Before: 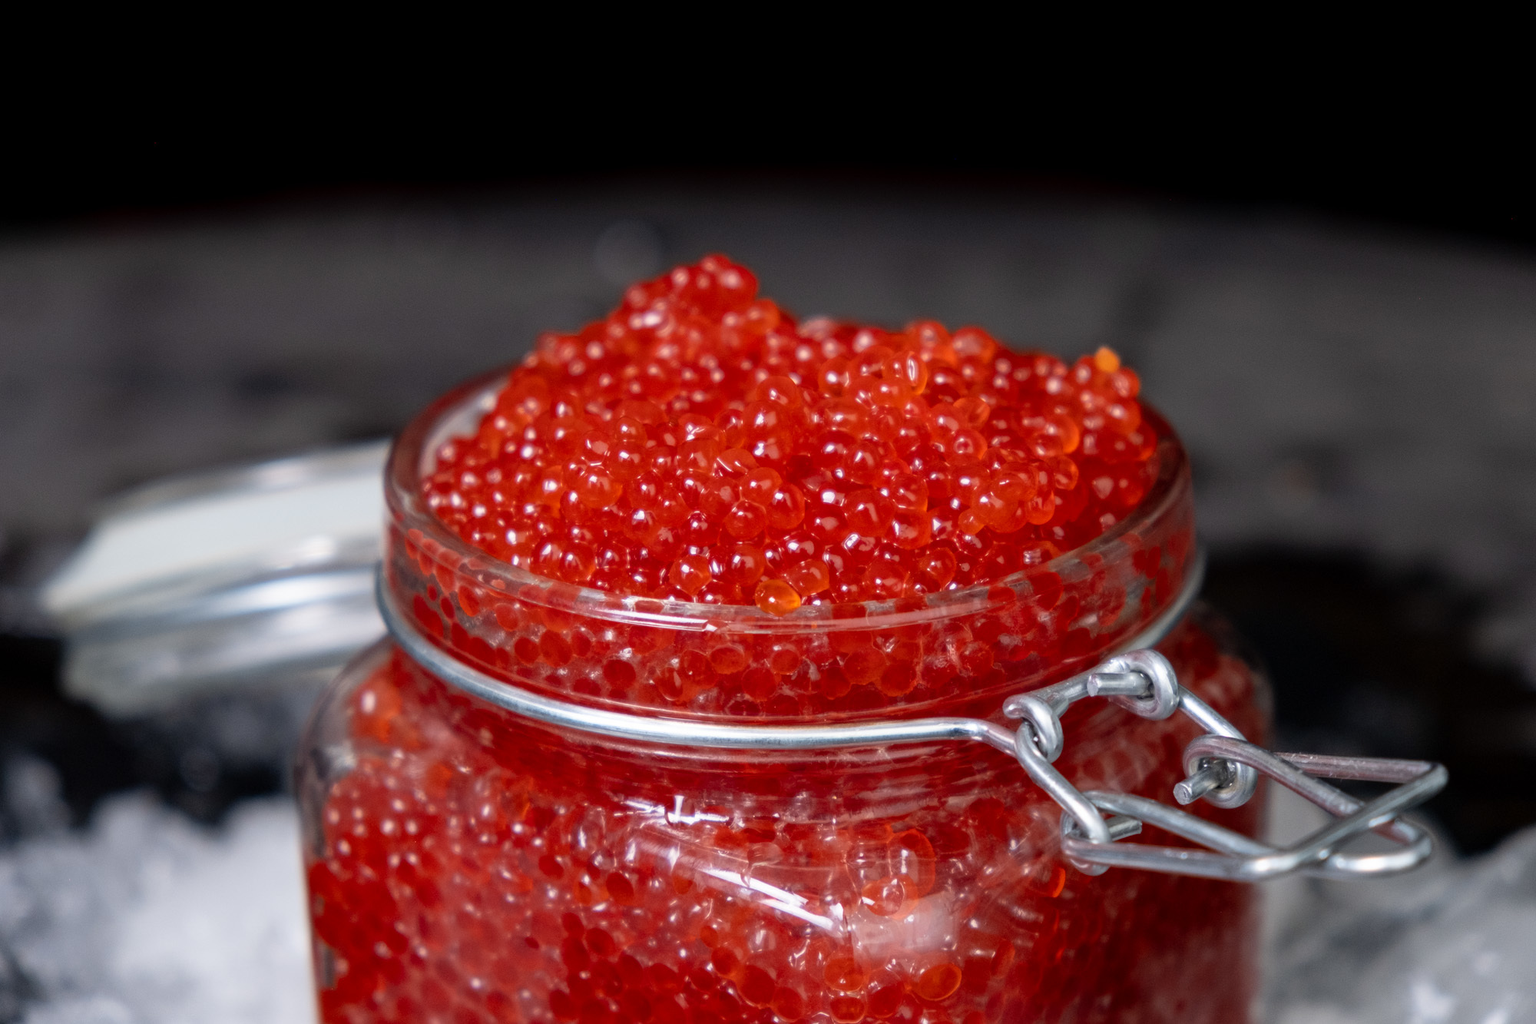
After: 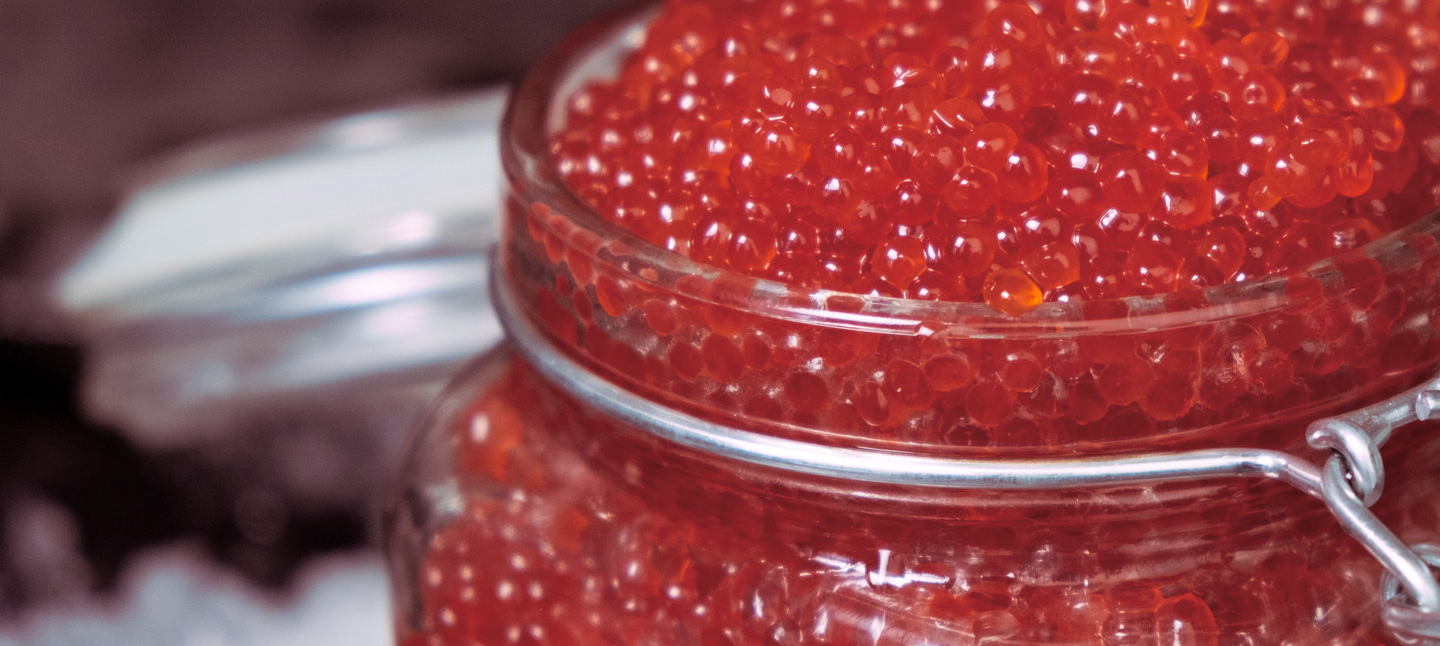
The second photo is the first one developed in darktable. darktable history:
split-toning: highlights › hue 298.8°, highlights › saturation 0.73, compress 41.76%
crop: top 36.498%, right 27.964%, bottom 14.995%
